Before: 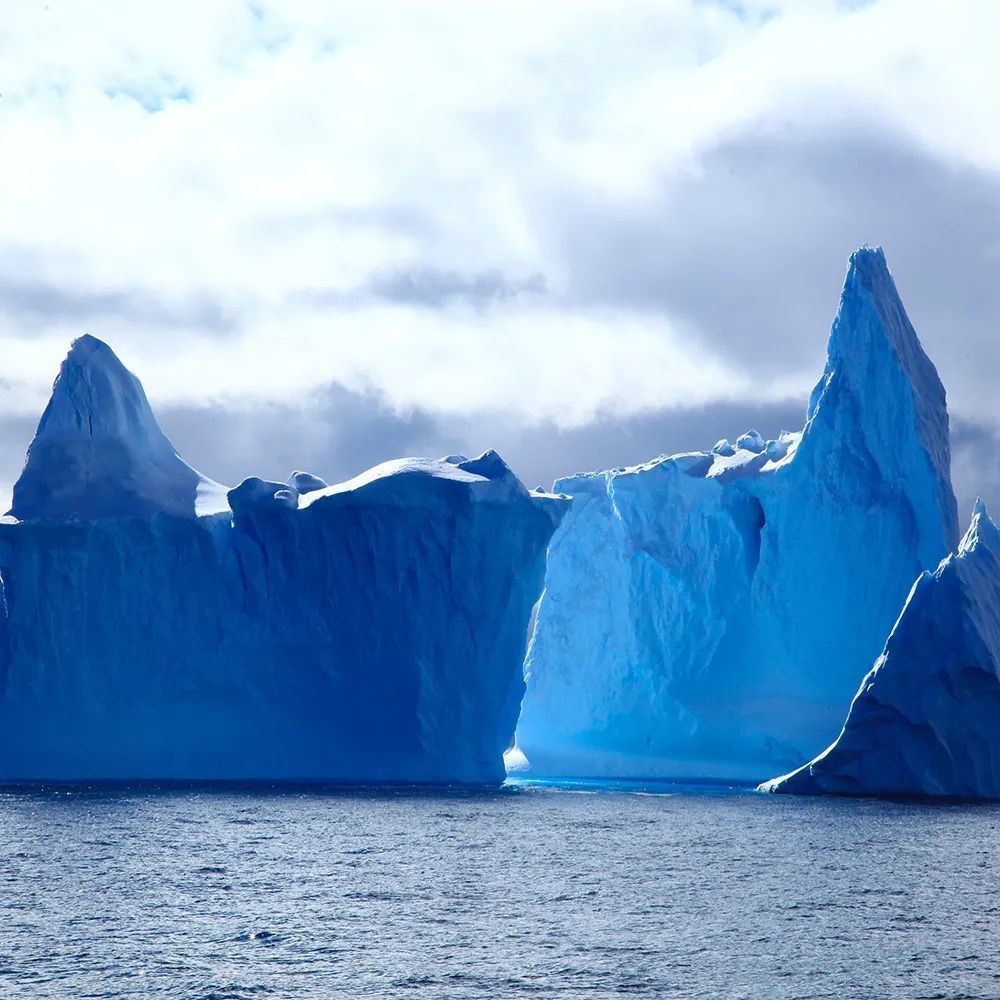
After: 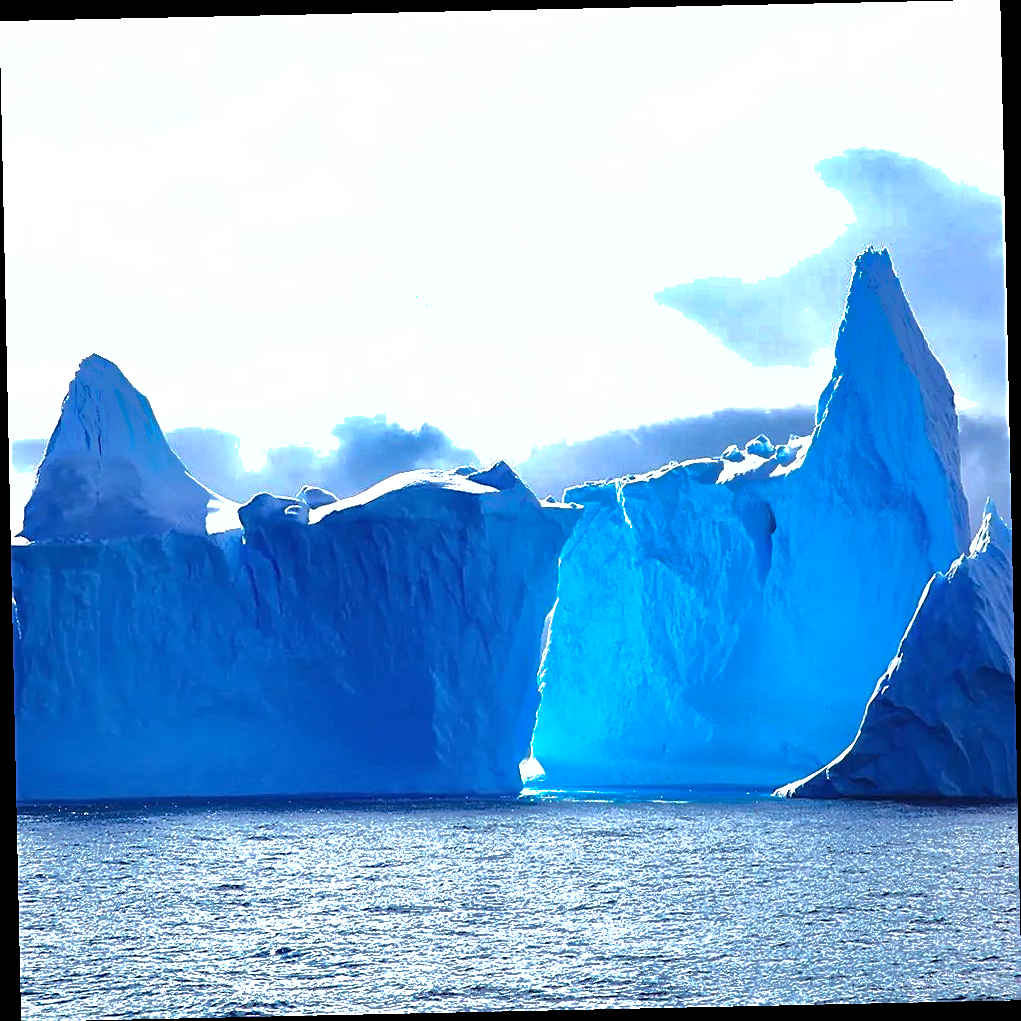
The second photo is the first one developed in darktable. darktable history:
exposure: exposure 0.999 EV, compensate highlight preservation false
rotate and perspective: rotation -1.24°, automatic cropping off
shadows and highlights: shadows -19.91, highlights -73.15
sharpen: on, module defaults
tone curve: curves: ch0 [(0, 0) (0.265, 0.253) (0.732, 0.751) (1, 1)], color space Lab, linked channels, preserve colors none
